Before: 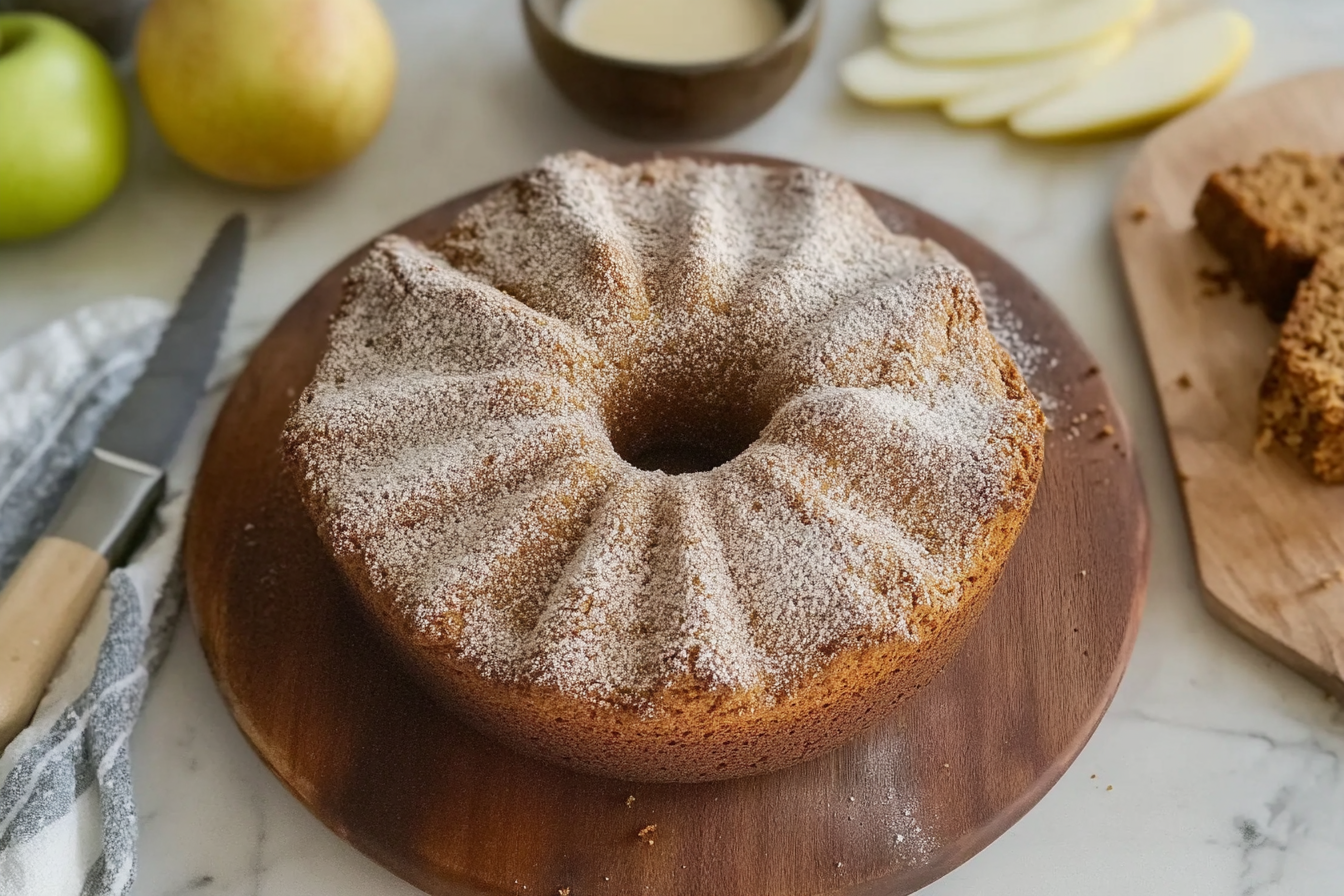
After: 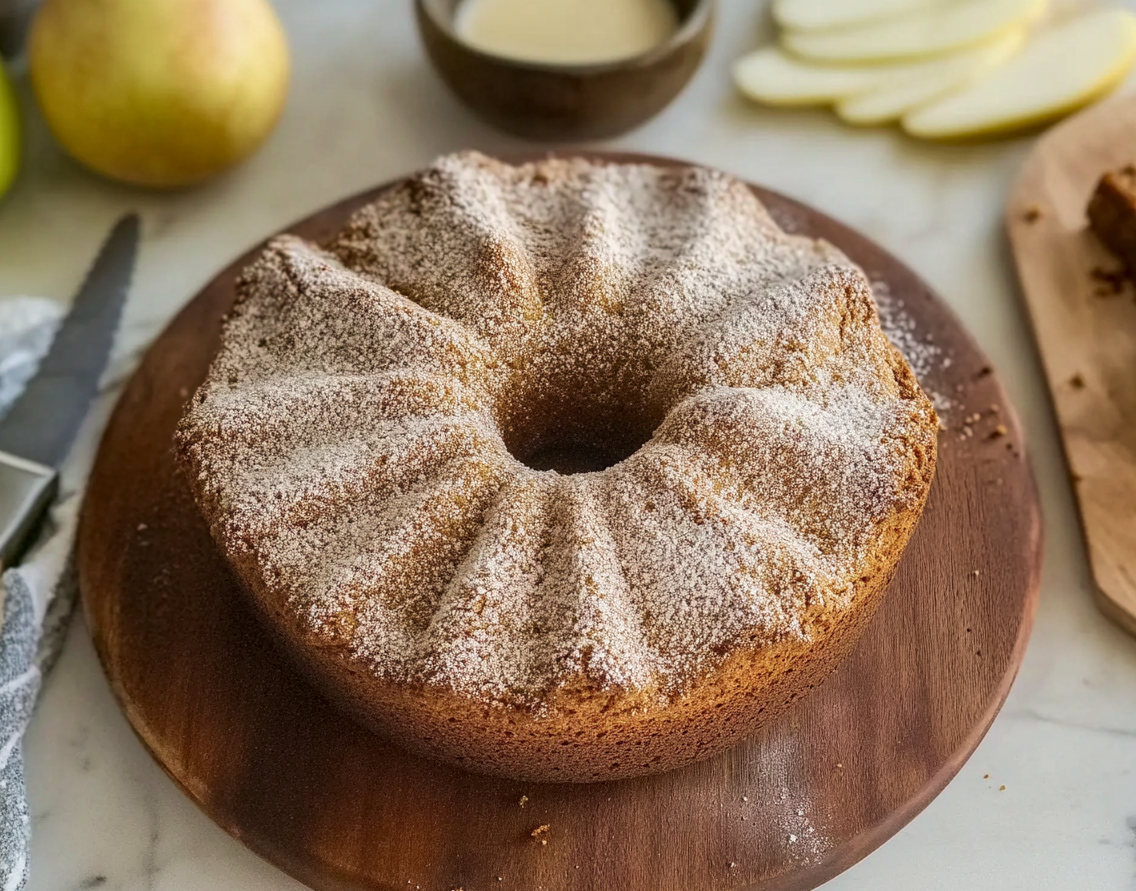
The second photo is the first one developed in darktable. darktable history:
velvia: on, module defaults
crop: left 8.026%, right 7.374%
local contrast: on, module defaults
